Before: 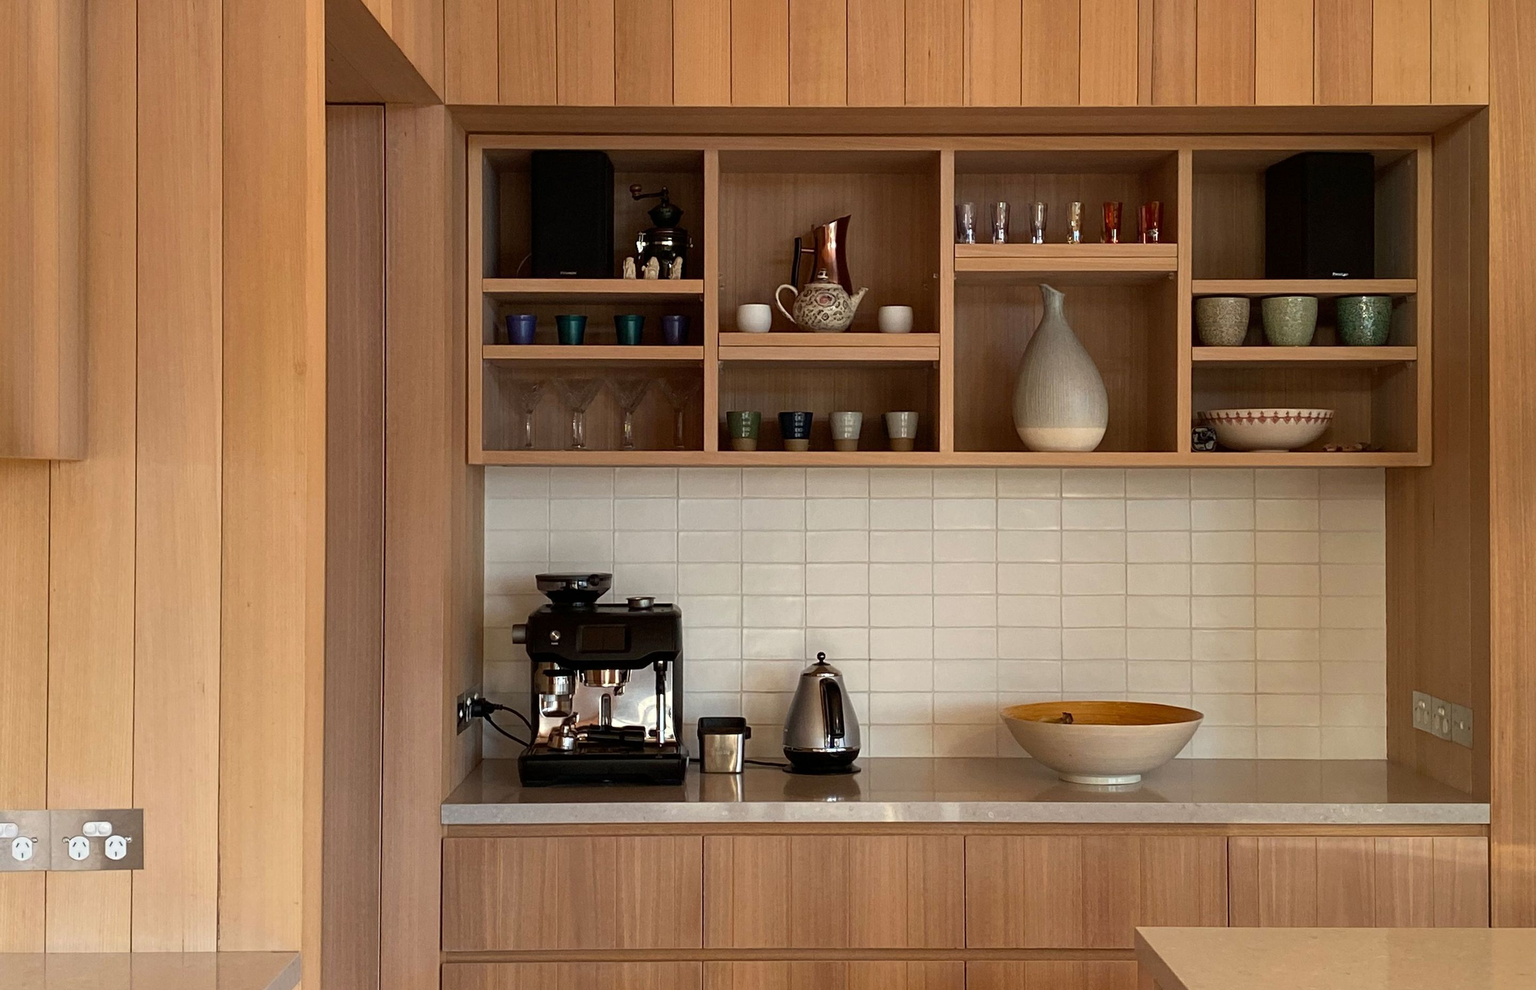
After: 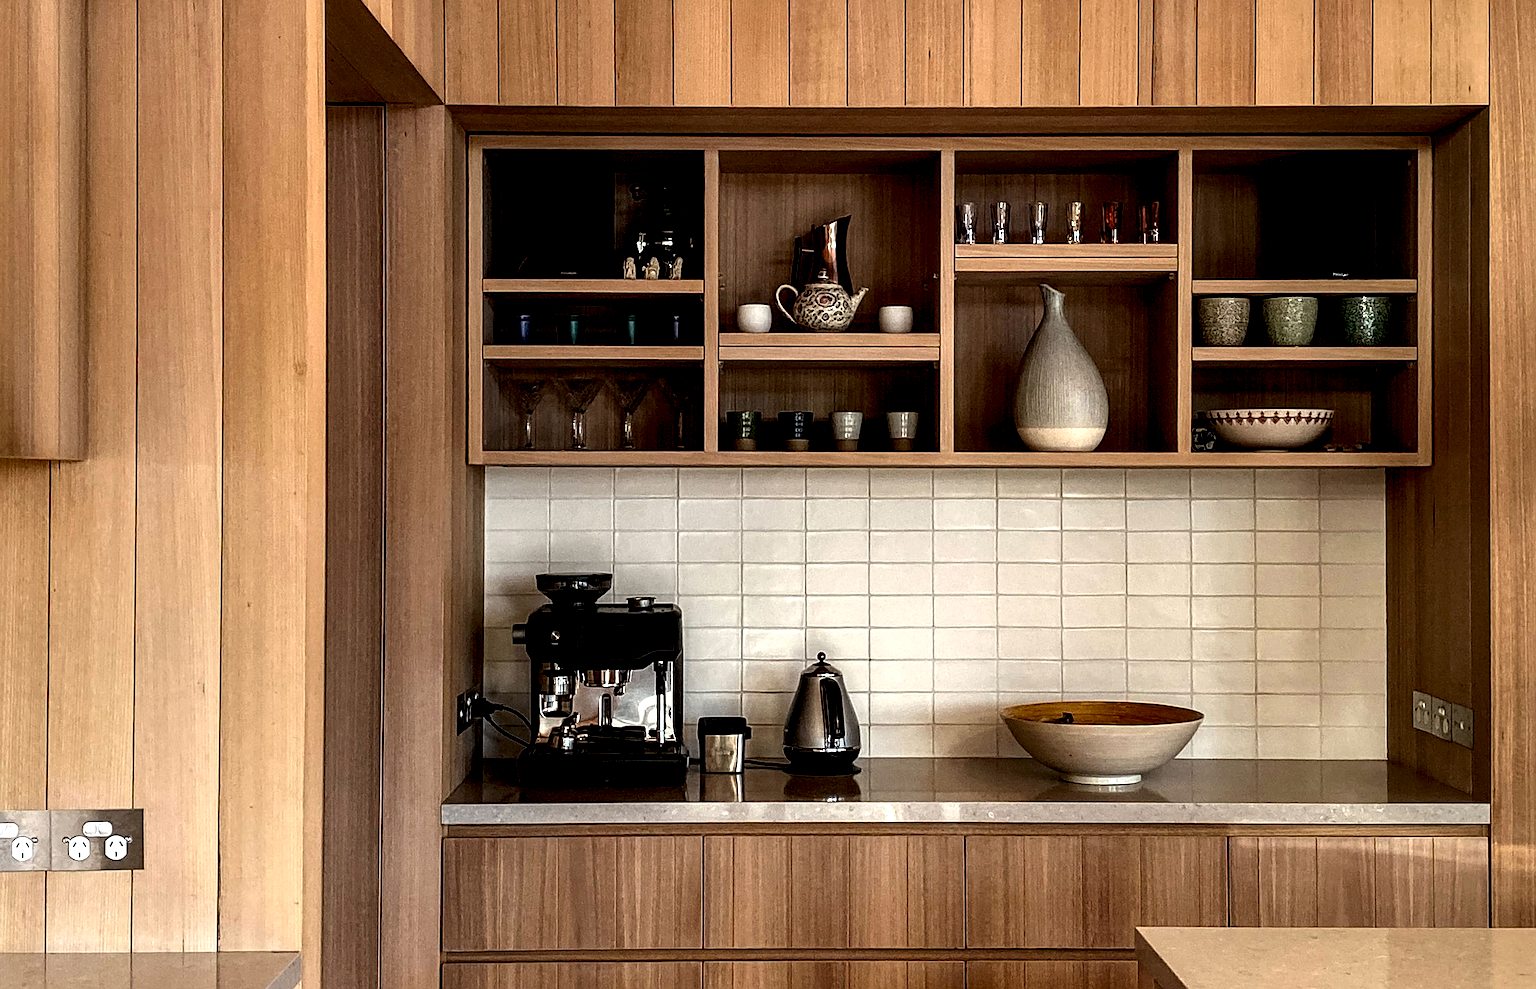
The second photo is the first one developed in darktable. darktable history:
local contrast: shadows 156%, detail 227%
sharpen: on, module defaults
